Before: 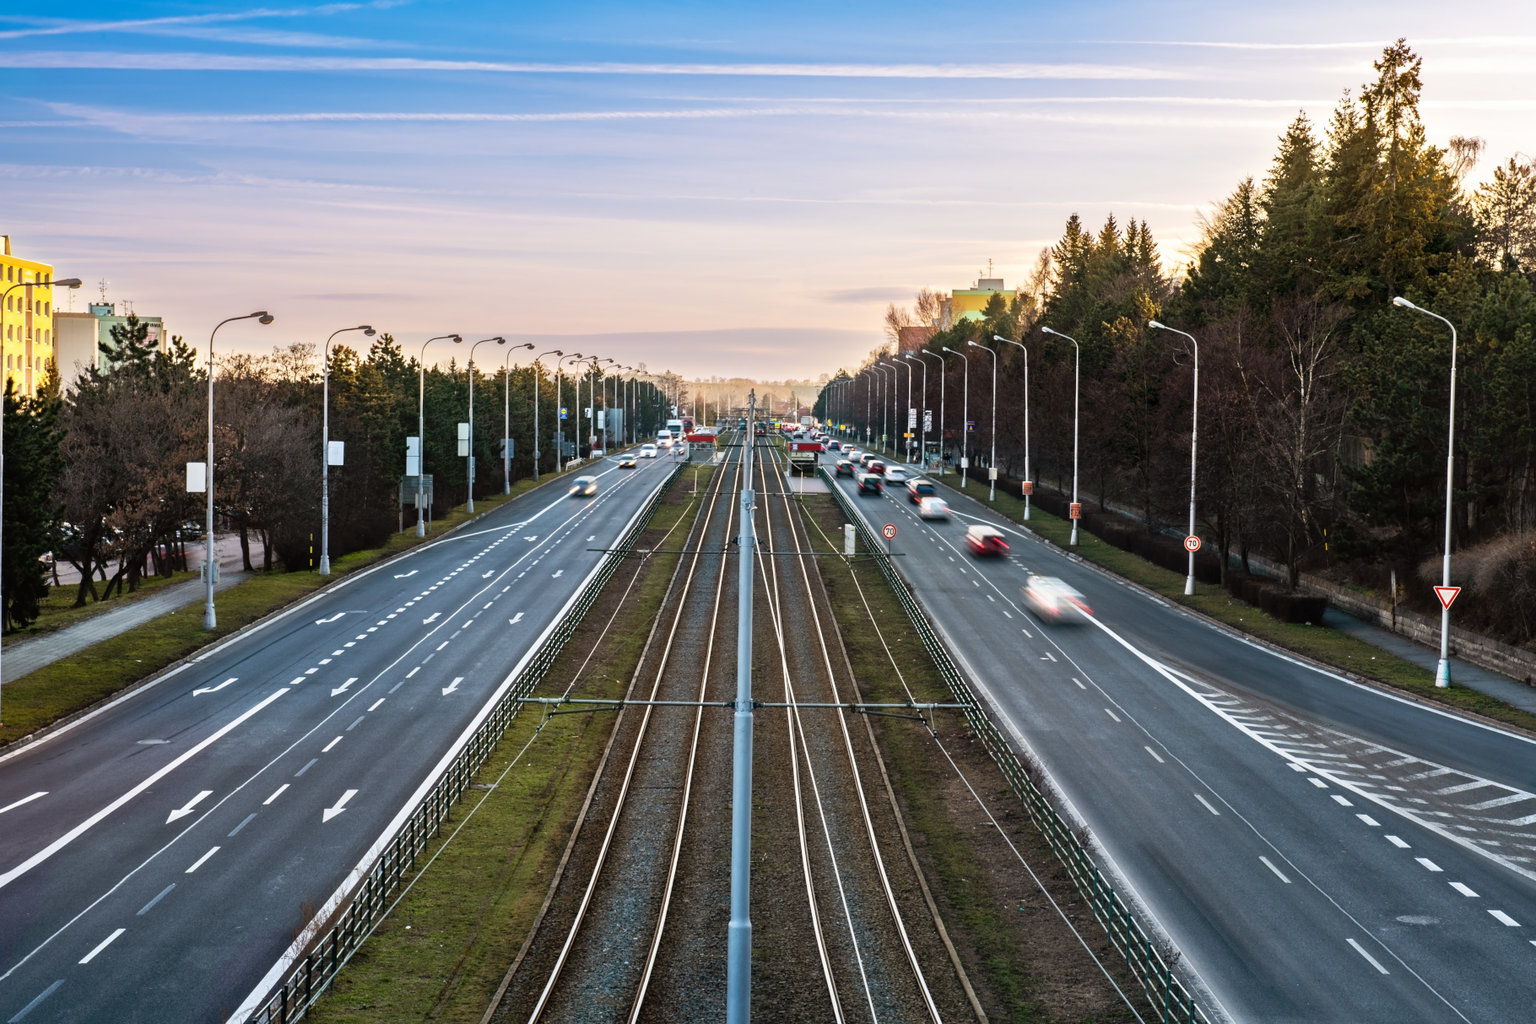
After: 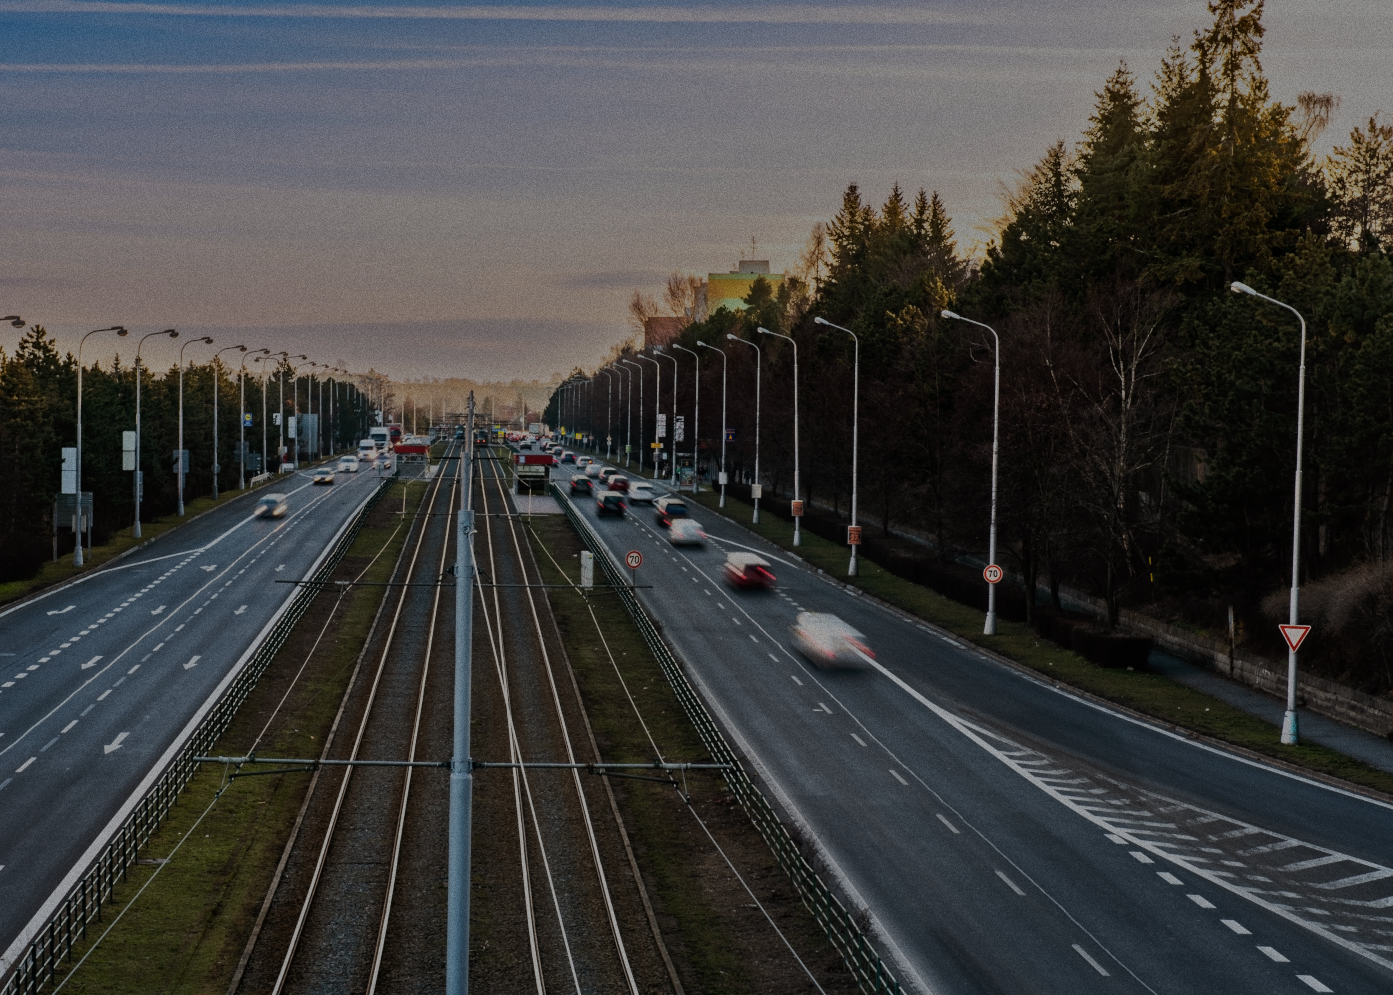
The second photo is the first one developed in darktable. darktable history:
crop: left 23.095%, top 5.827%, bottom 11.854%
tone equalizer: -8 EV -2 EV, -7 EV -2 EV, -6 EV -2 EV, -5 EV -2 EV, -4 EV -2 EV, -3 EV -2 EV, -2 EV -2 EV, -1 EV -1.63 EV, +0 EV -2 EV
shadows and highlights: shadows 20.91, highlights -82.73, soften with gaussian
grain: strength 26%
